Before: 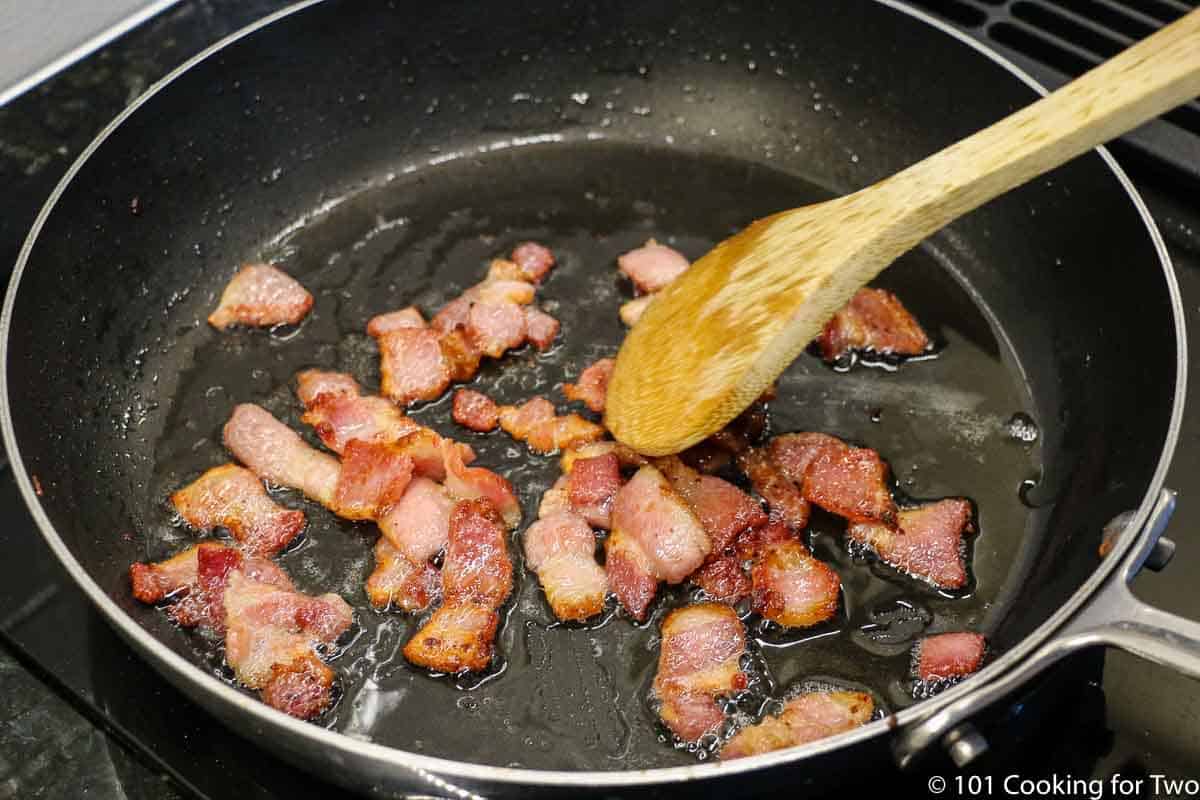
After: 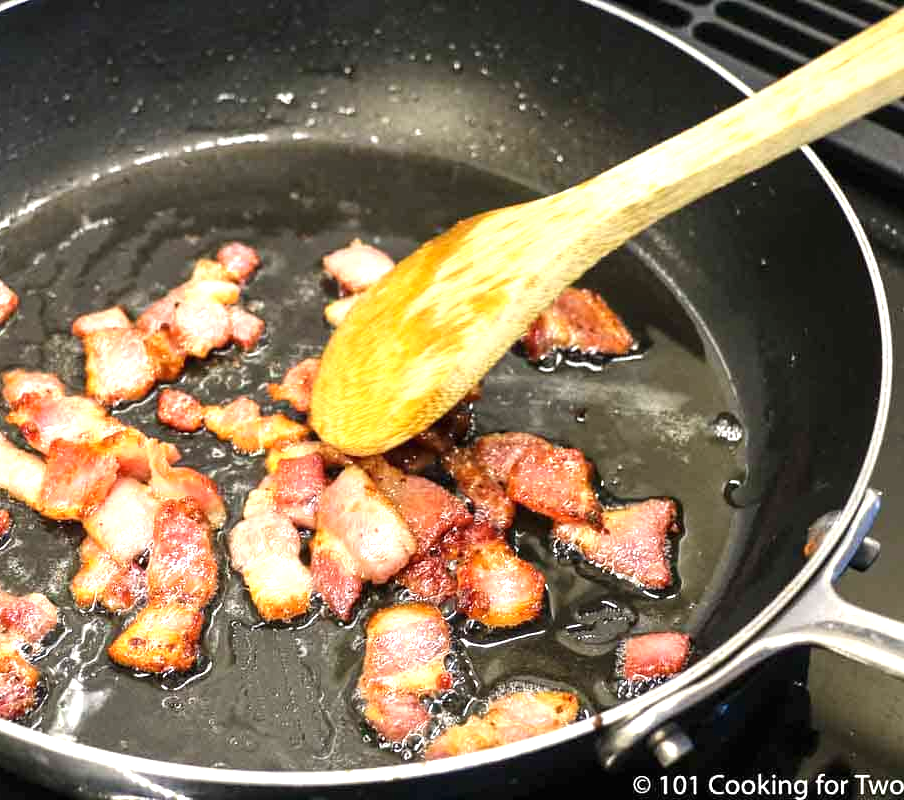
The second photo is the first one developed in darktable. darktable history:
crop and rotate: left 24.6%
exposure: black level correction 0, exposure 1.1 EV, compensate exposure bias true, compensate highlight preservation false
